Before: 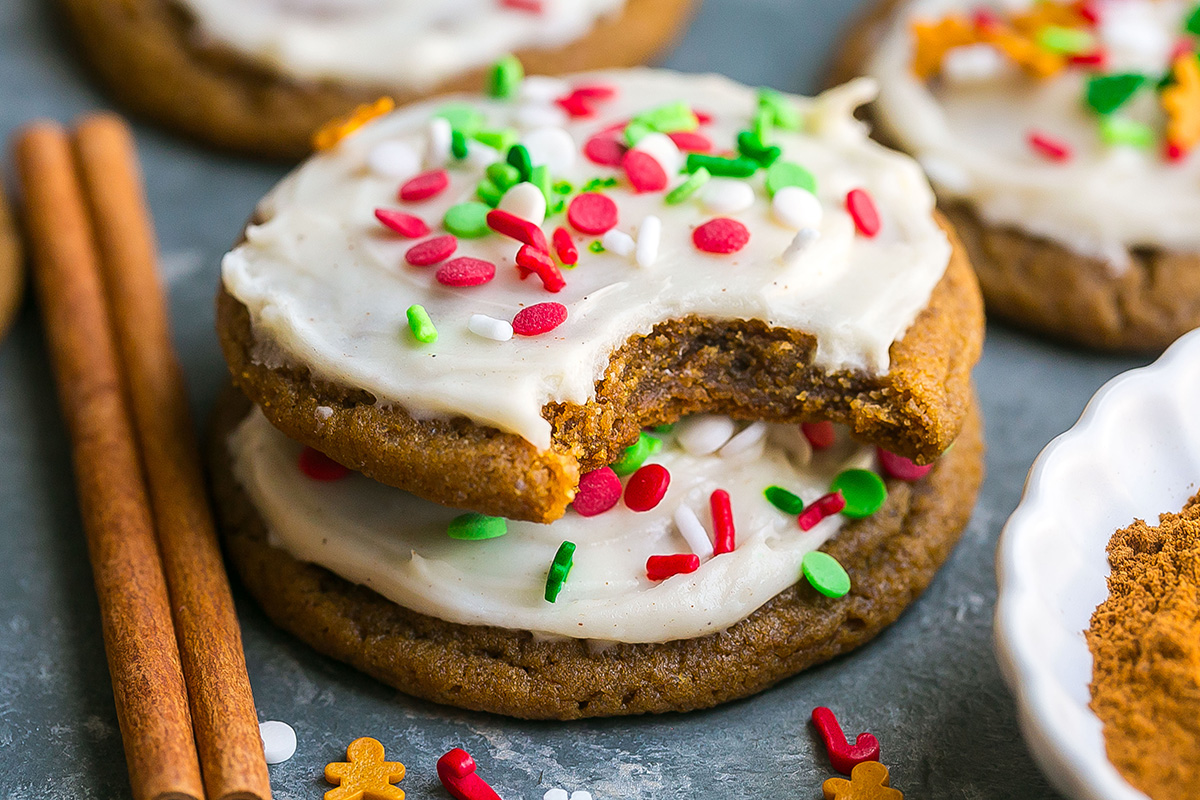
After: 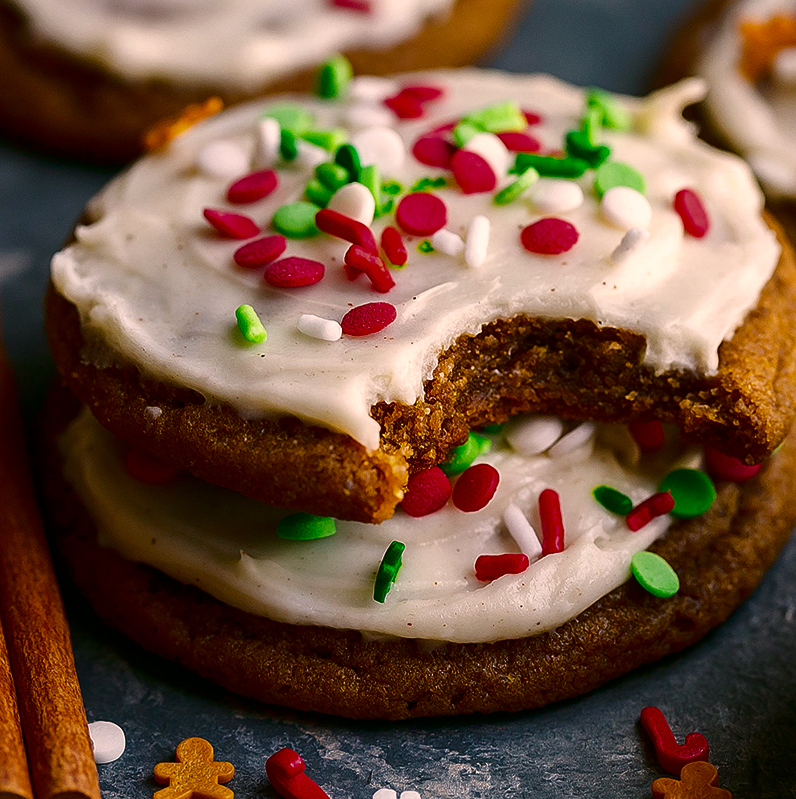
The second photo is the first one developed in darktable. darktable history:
crop and rotate: left 14.296%, right 19.307%
contrast brightness saturation: brightness -0.53
color correction: highlights a* 11.22, highlights b* 11.68
